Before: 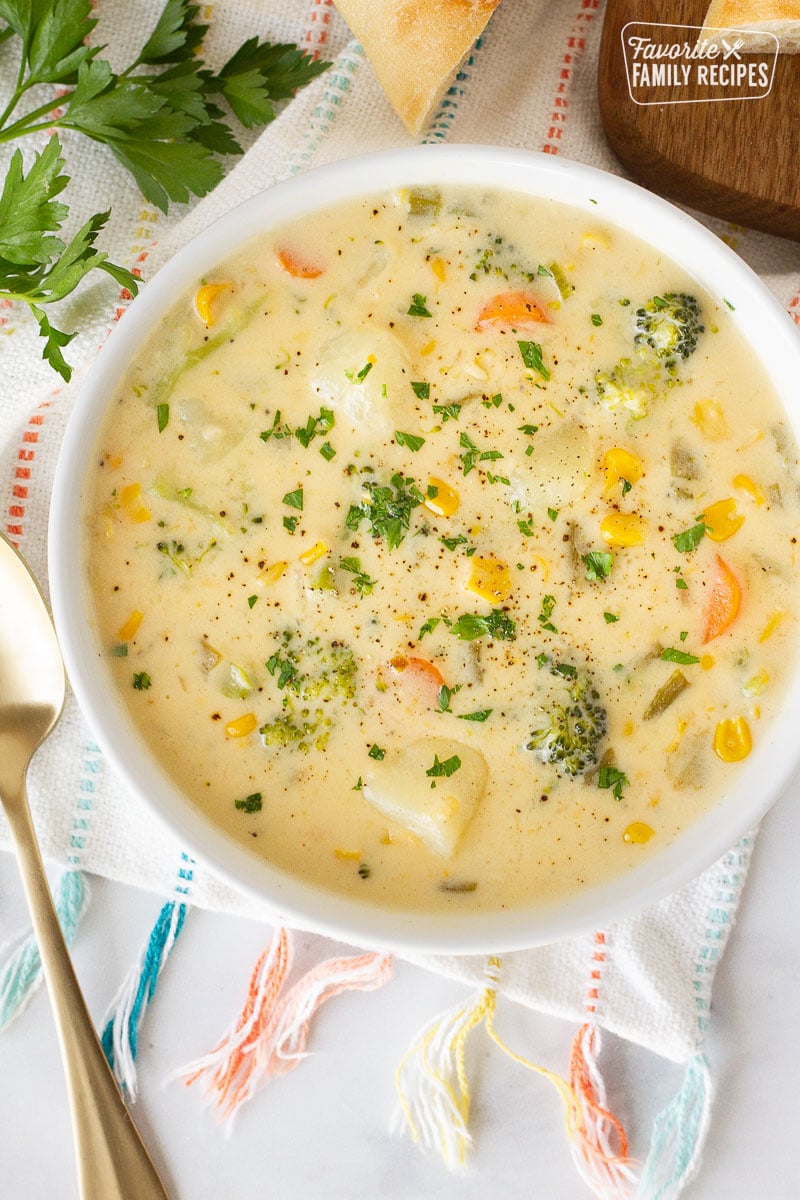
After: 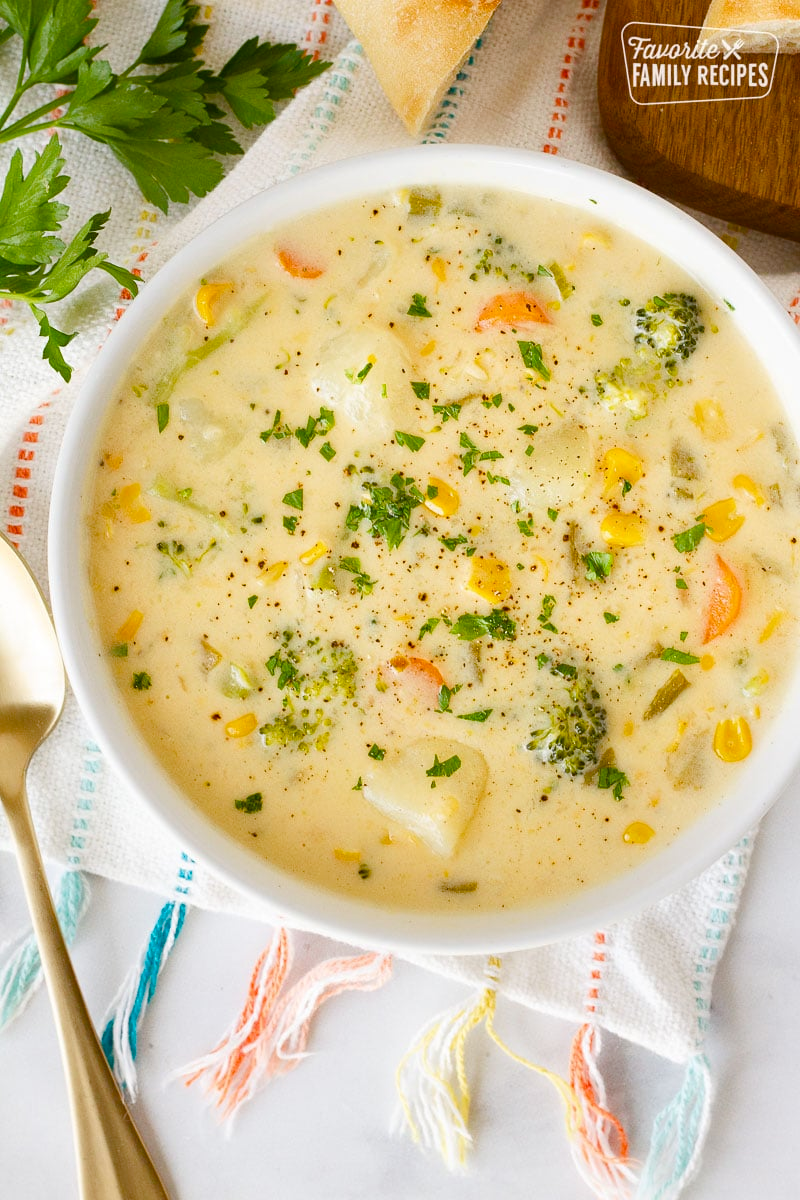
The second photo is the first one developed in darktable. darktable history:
color balance rgb: perceptual saturation grading › global saturation 27.401%, perceptual saturation grading › highlights -28.433%, perceptual saturation grading › mid-tones 15.606%, perceptual saturation grading › shadows 32.928%
